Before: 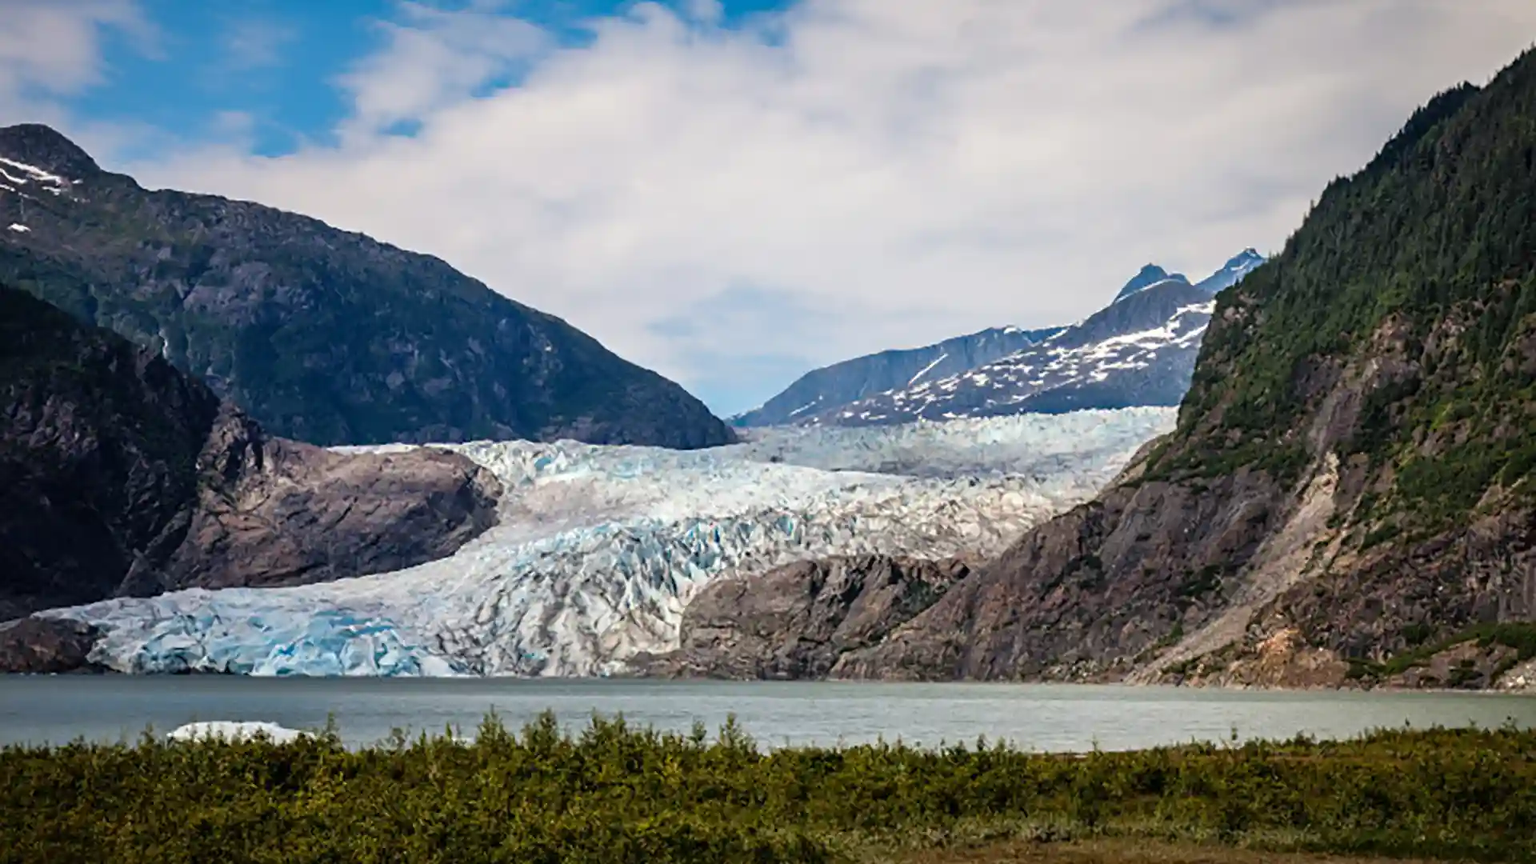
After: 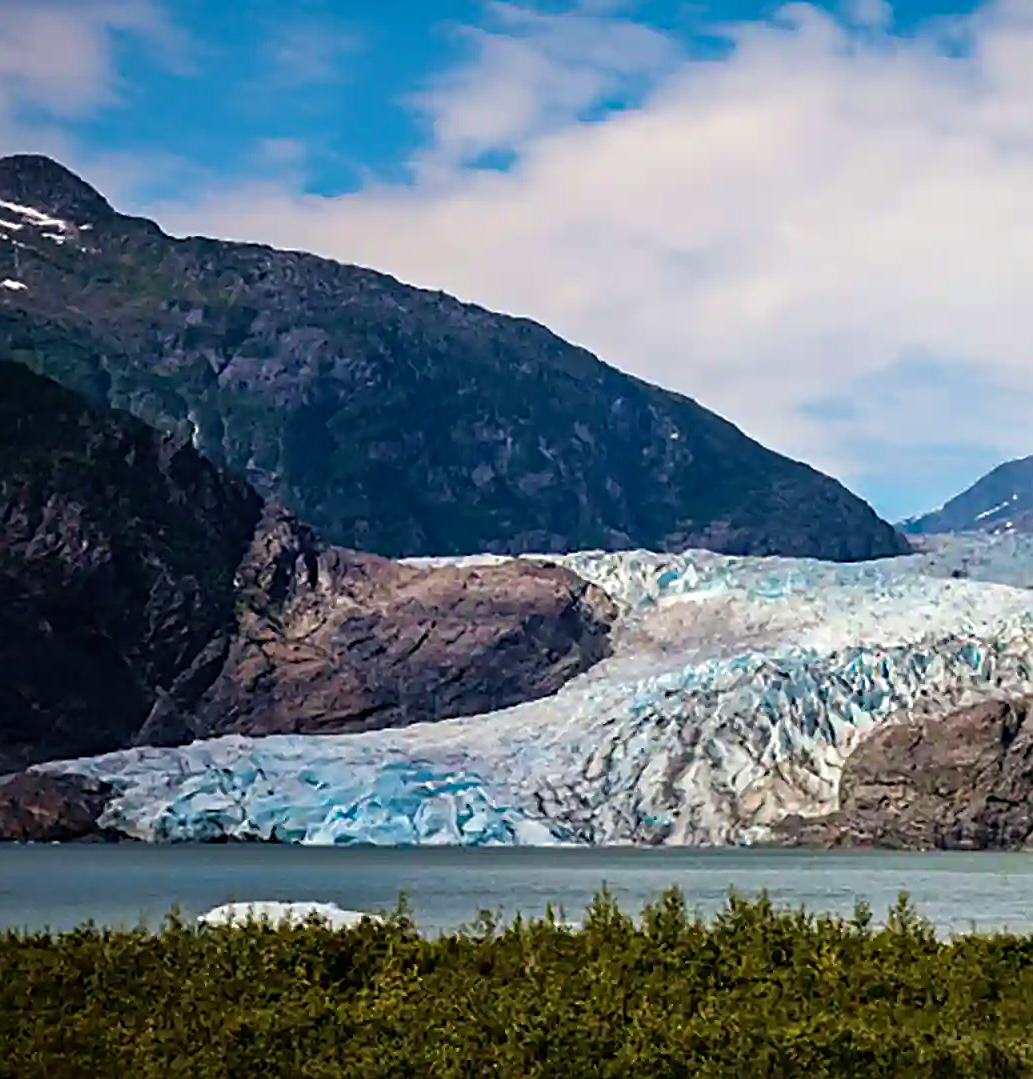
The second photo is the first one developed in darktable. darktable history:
sharpen: on, module defaults
crop: left 0.587%, right 45.588%, bottom 0.086%
velvia: on, module defaults
haze removal: compatibility mode true, adaptive false
